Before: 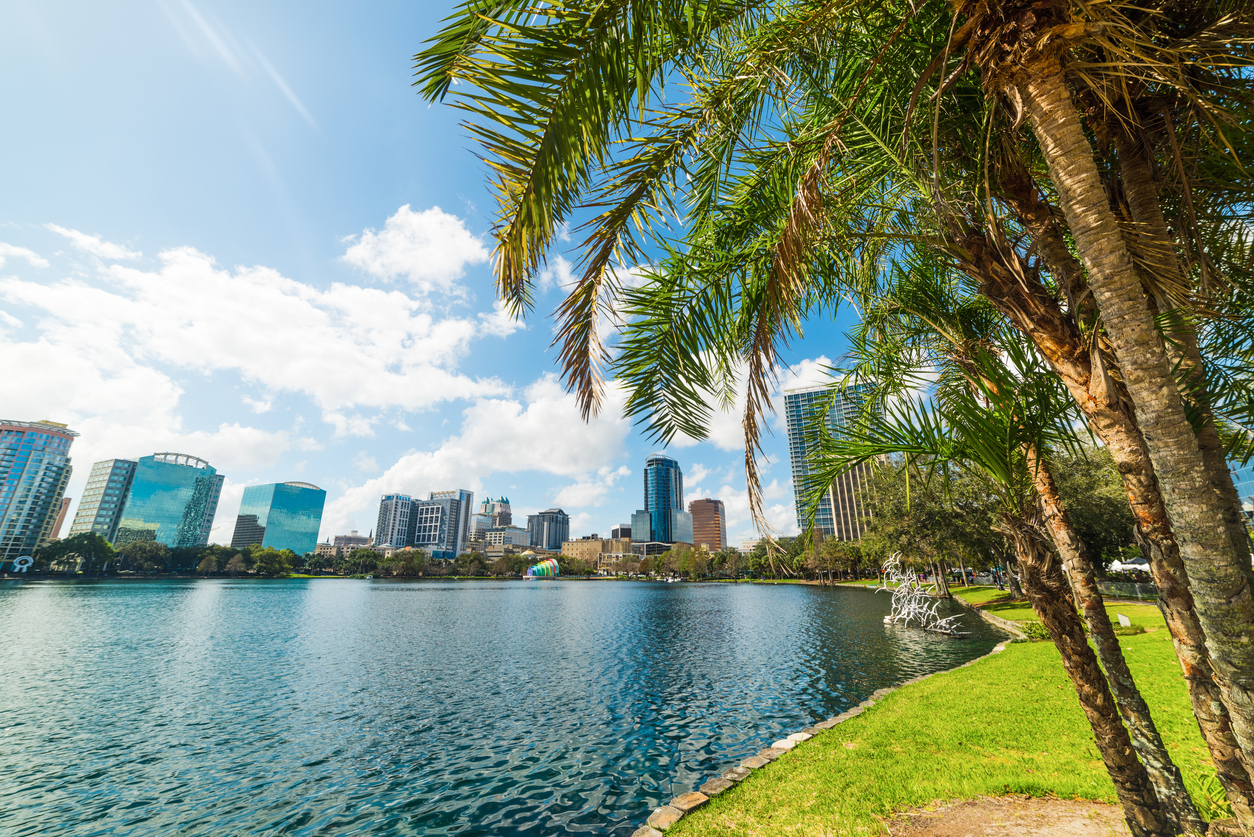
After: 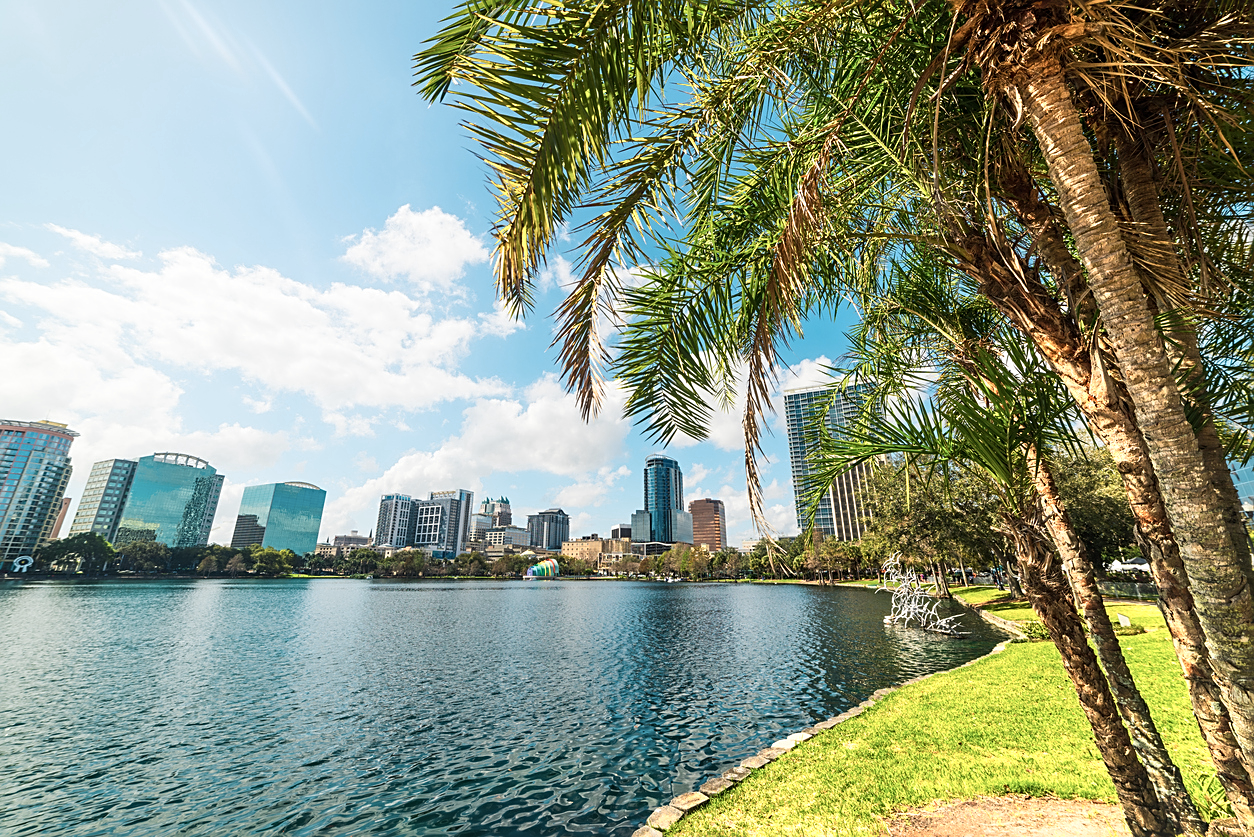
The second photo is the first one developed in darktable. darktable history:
color zones: curves: ch0 [(0.018, 0.548) (0.224, 0.64) (0.425, 0.447) (0.675, 0.575) (0.732, 0.579)]; ch1 [(0.066, 0.487) (0.25, 0.5) (0.404, 0.43) (0.75, 0.421) (0.956, 0.421)]; ch2 [(0.044, 0.561) (0.215, 0.465) (0.399, 0.544) (0.465, 0.548) (0.614, 0.447) (0.724, 0.43) (0.882, 0.623) (0.956, 0.632)]
sharpen: on, module defaults
